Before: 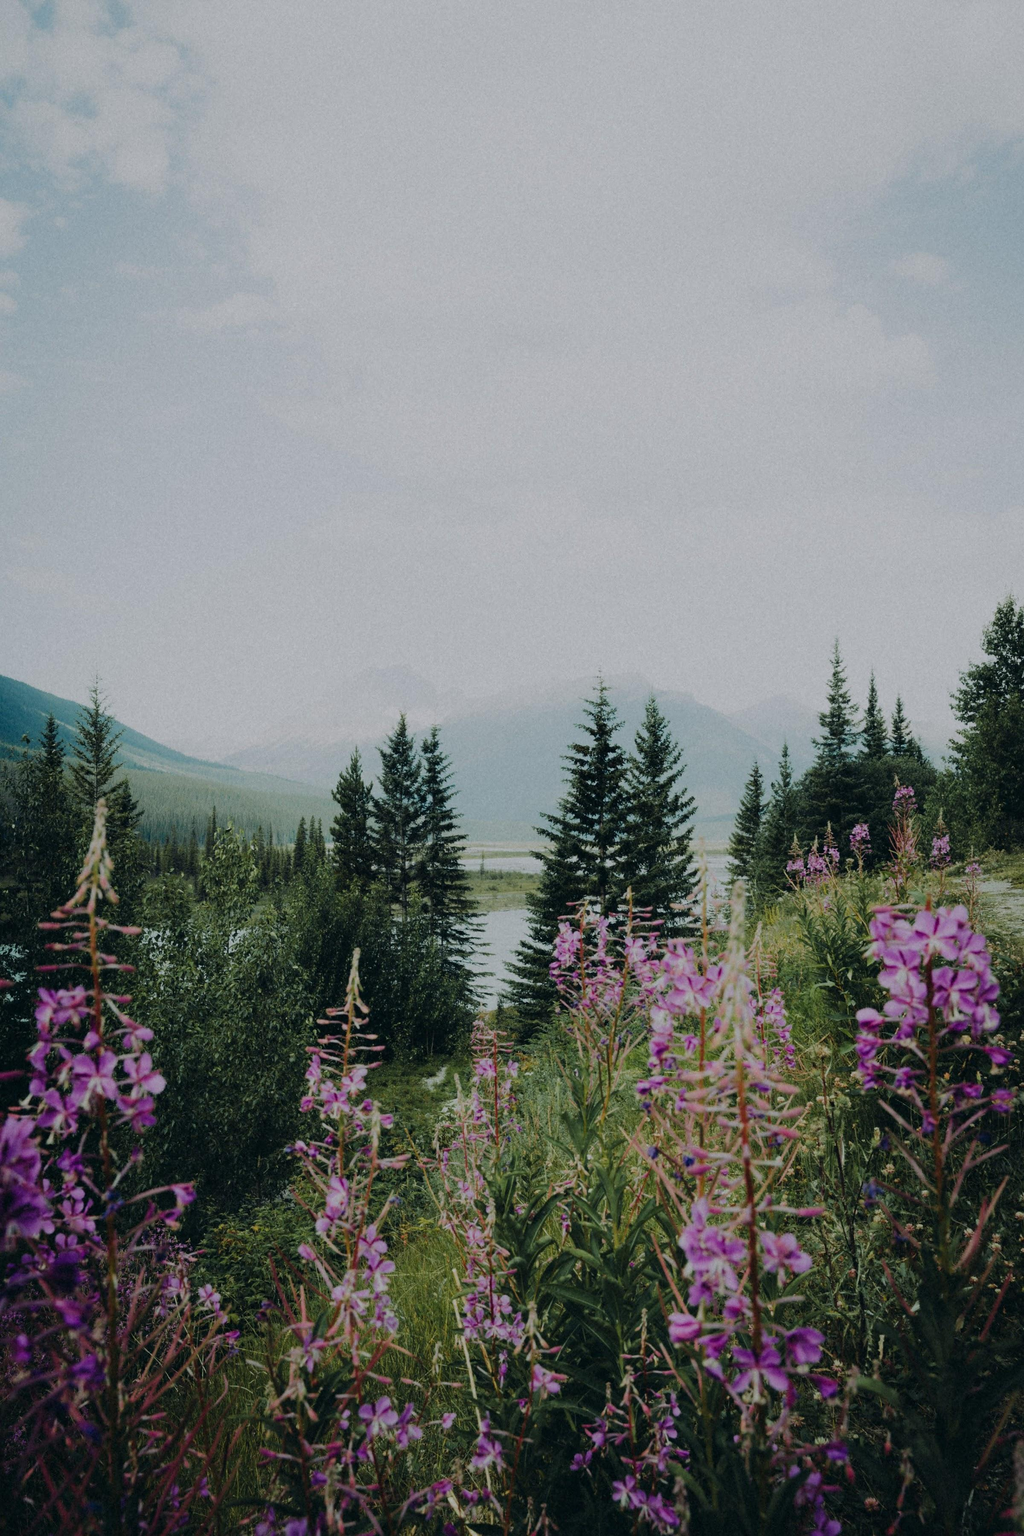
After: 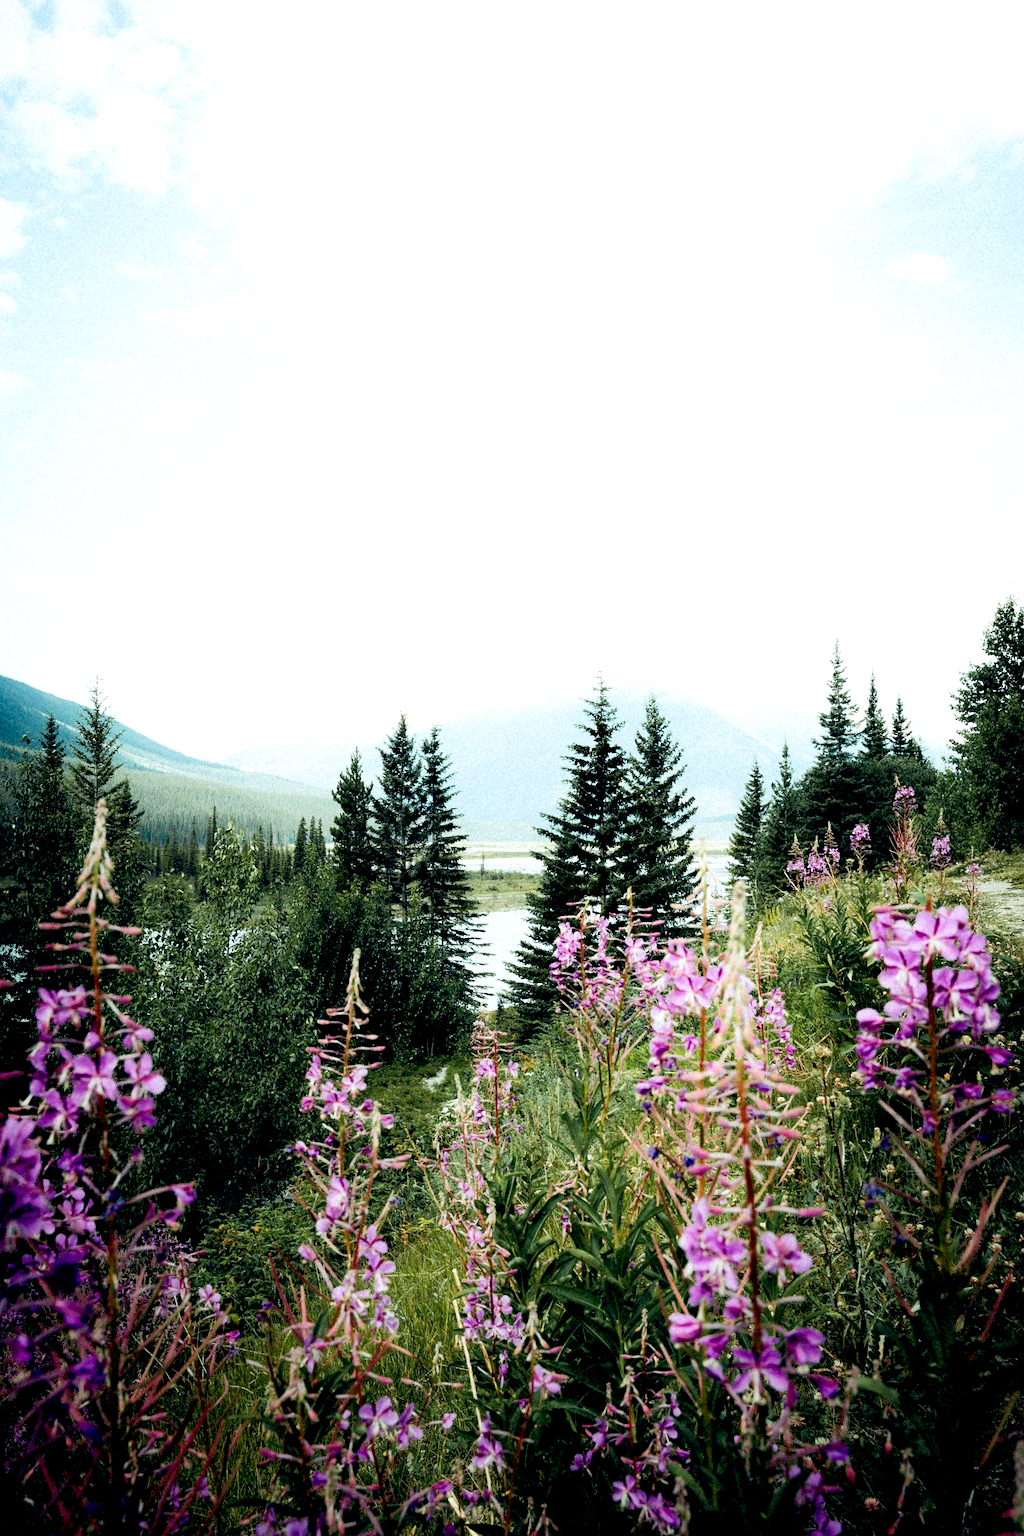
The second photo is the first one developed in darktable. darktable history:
exposure: black level correction 0.011, exposure 1.088 EV, compensate exposure bias true, compensate highlight preservation false
sharpen: amount 0.2
tone equalizer: -8 EV -0.001 EV, -7 EV 0.001 EV, -6 EV -0.002 EV, -5 EV -0.003 EV, -4 EV -0.062 EV, -3 EV -0.222 EV, -2 EV -0.267 EV, -1 EV 0.105 EV, +0 EV 0.303 EV
